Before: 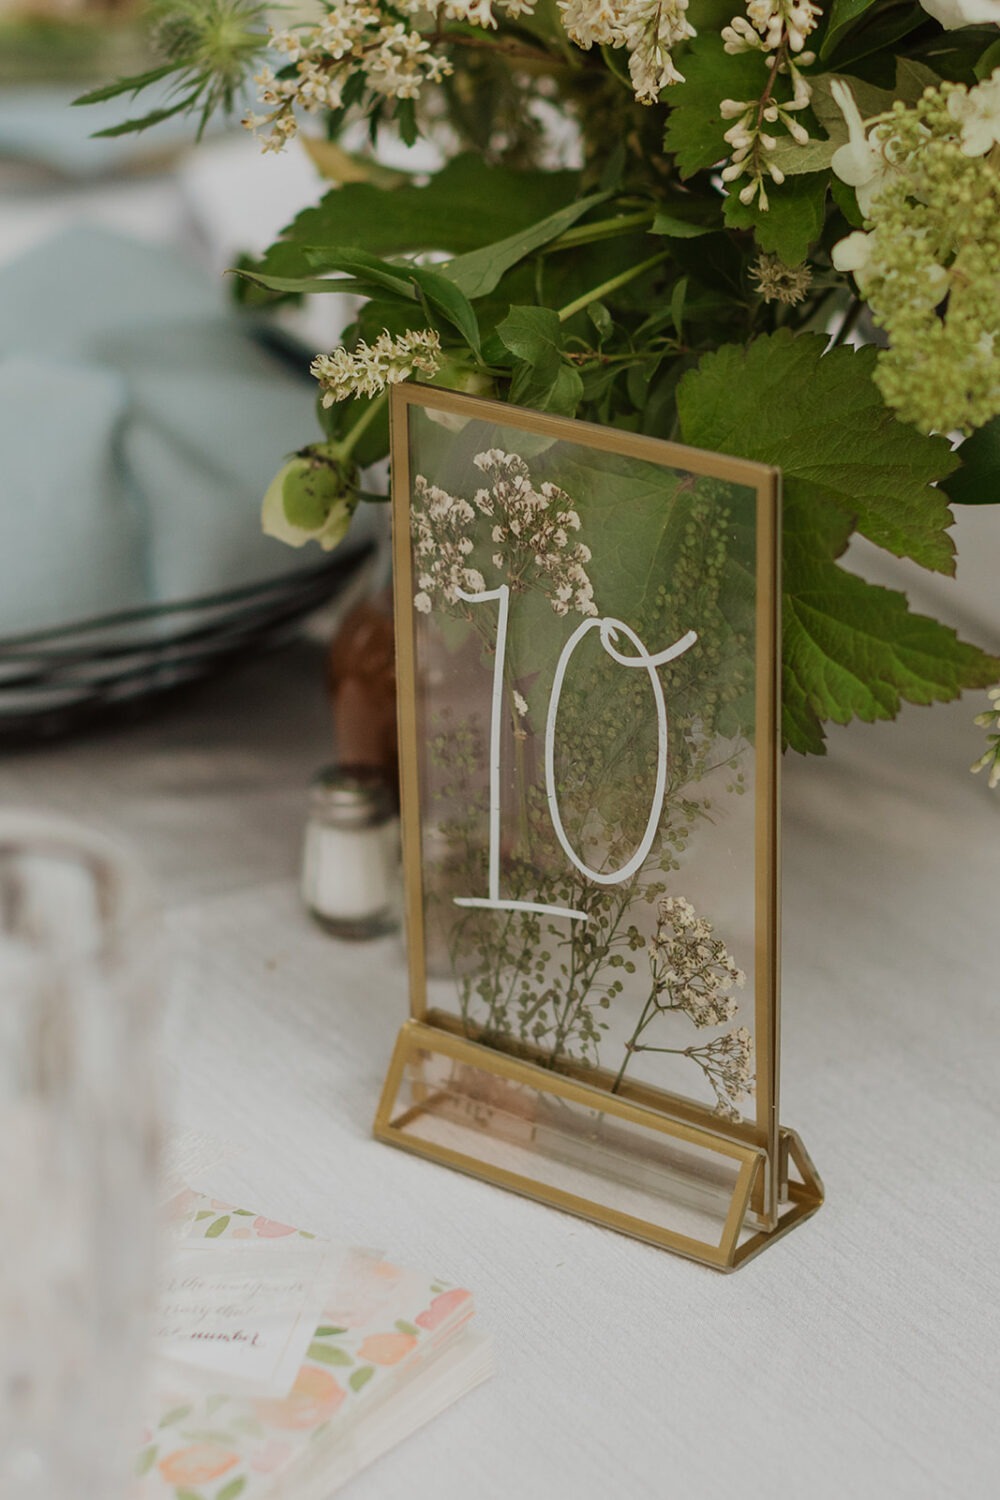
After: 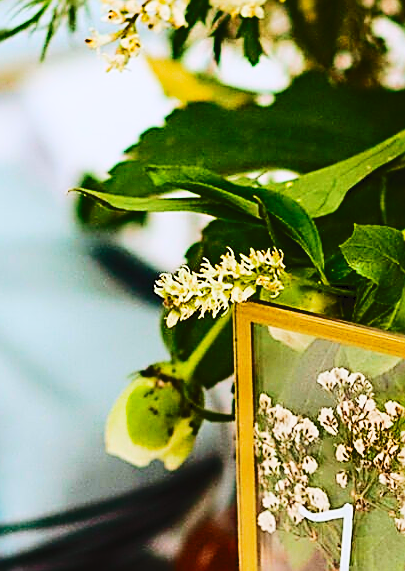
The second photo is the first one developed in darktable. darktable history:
color calibration: illuminant as shot in camera, x 0.358, y 0.373, temperature 4628.91 K
crop: left 15.616%, top 5.442%, right 43.793%, bottom 56.451%
color balance rgb: perceptual saturation grading › global saturation 40.539%, perceptual saturation grading › highlights -25.04%, perceptual saturation grading › mid-tones 35.253%, perceptual saturation grading › shadows 35.596%, global vibrance 24.957%
sharpen: amount 0.886
tone curve: curves: ch0 [(0, 0) (0.003, 0.039) (0.011, 0.041) (0.025, 0.048) (0.044, 0.065) (0.069, 0.084) (0.1, 0.104) (0.136, 0.137) (0.177, 0.19) (0.224, 0.245) (0.277, 0.32) (0.335, 0.409) (0.399, 0.496) (0.468, 0.58) (0.543, 0.656) (0.623, 0.733) (0.709, 0.796) (0.801, 0.852) (0.898, 0.93) (1, 1)], color space Lab, independent channels, preserve colors none
contrast brightness saturation: contrast 0.243, brightness 0.091
base curve: curves: ch0 [(0, 0) (0.036, 0.025) (0.121, 0.166) (0.206, 0.329) (0.605, 0.79) (1, 1)], preserve colors none
